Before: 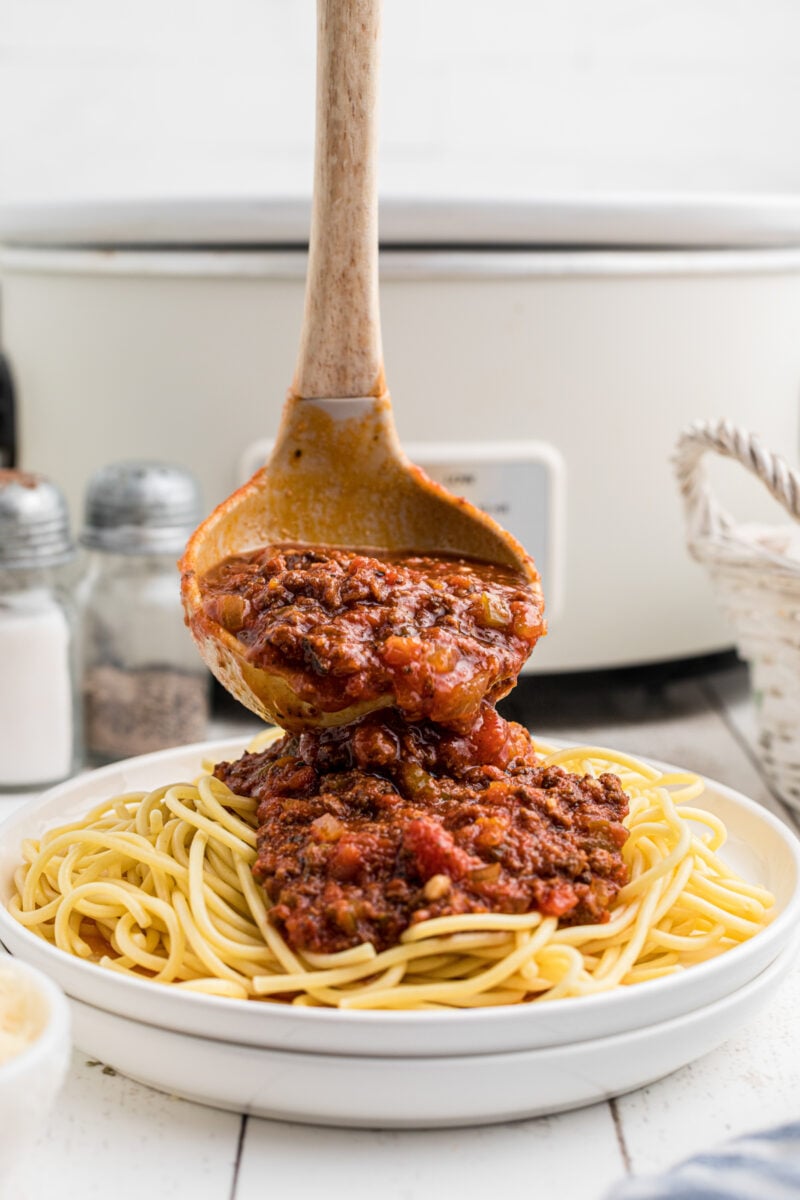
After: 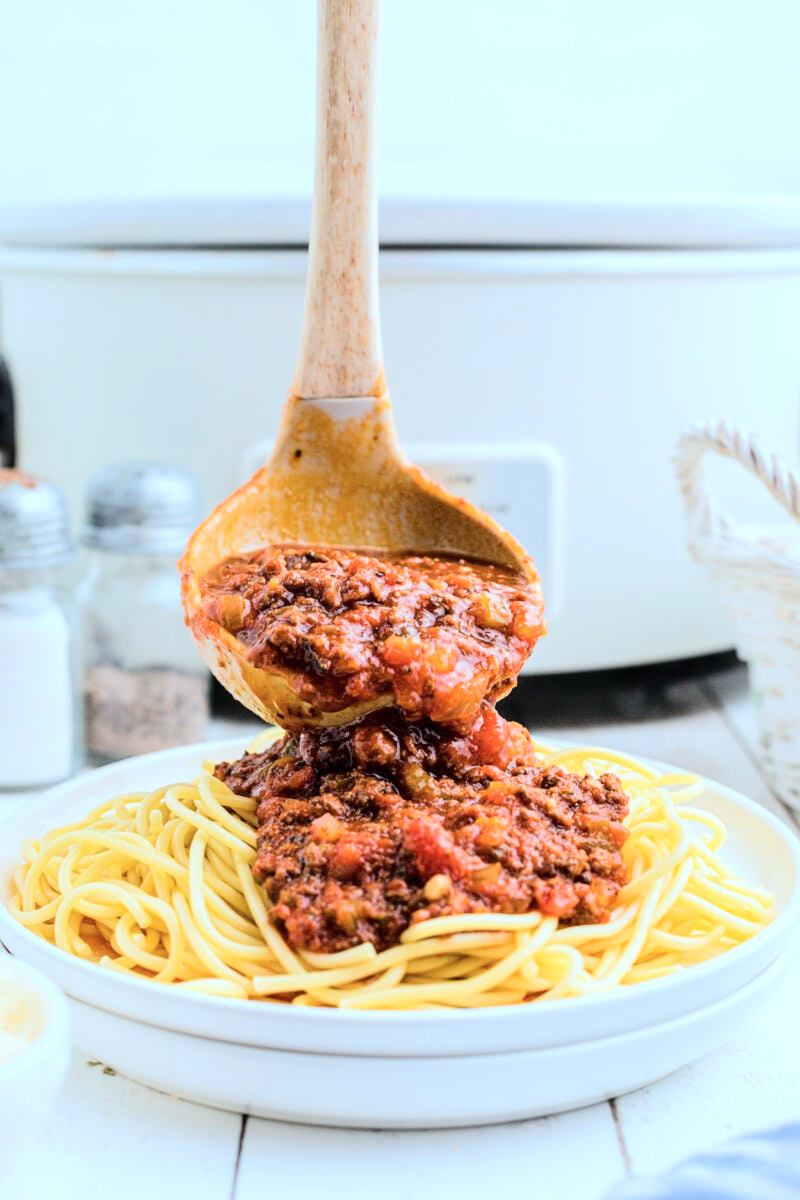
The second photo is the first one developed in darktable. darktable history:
tone equalizer: -7 EV 0.156 EV, -6 EV 0.6 EV, -5 EV 1.14 EV, -4 EV 1.3 EV, -3 EV 1.14 EV, -2 EV 0.6 EV, -1 EV 0.153 EV, edges refinement/feathering 500, mask exposure compensation -1.57 EV, preserve details no
color calibration: illuminant Planckian (black body), x 0.378, y 0.374, temperature 4020.13 K
